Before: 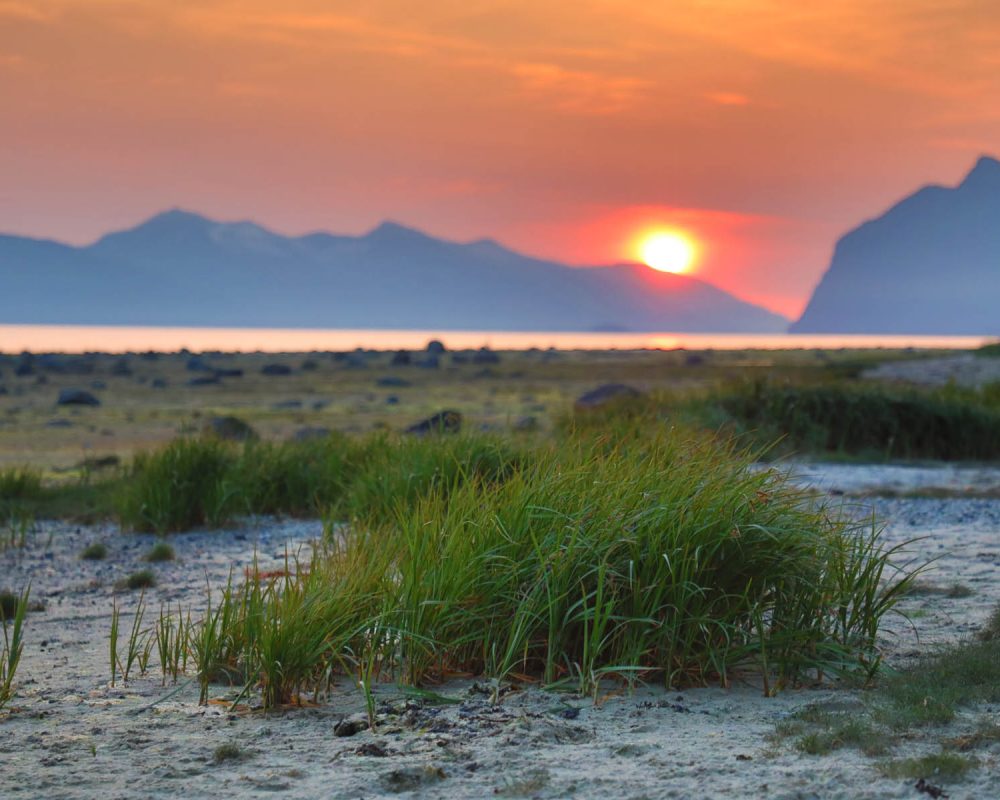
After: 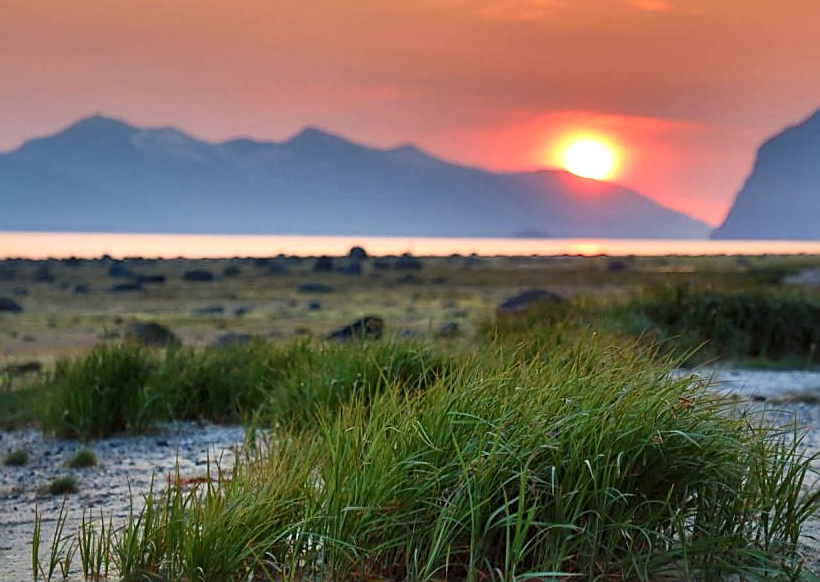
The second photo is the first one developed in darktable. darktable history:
local contrast: mode bilateral grid, contrast 25, coarseness 60, detail 151%, midtone range 0.2
sharpen: on, module defaults
crop: left 7.856%, top 11.836%, right 10.12%, bottom 15.387%
